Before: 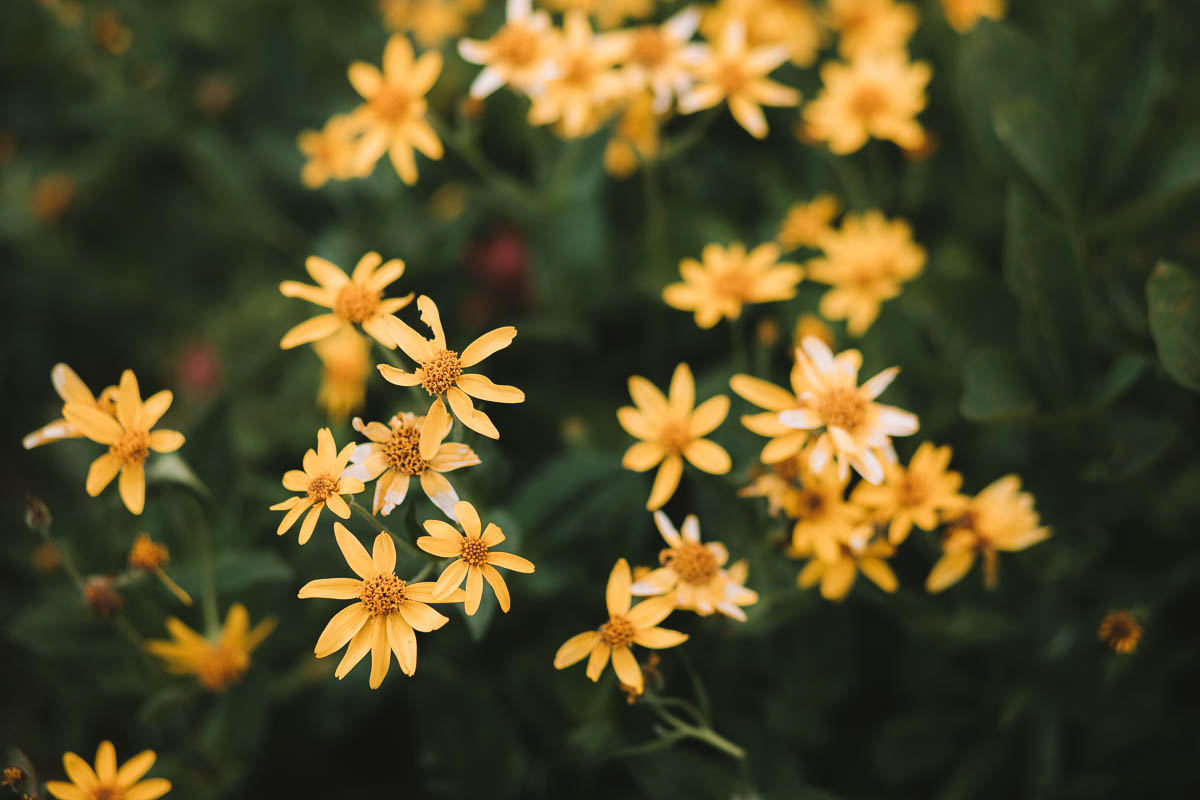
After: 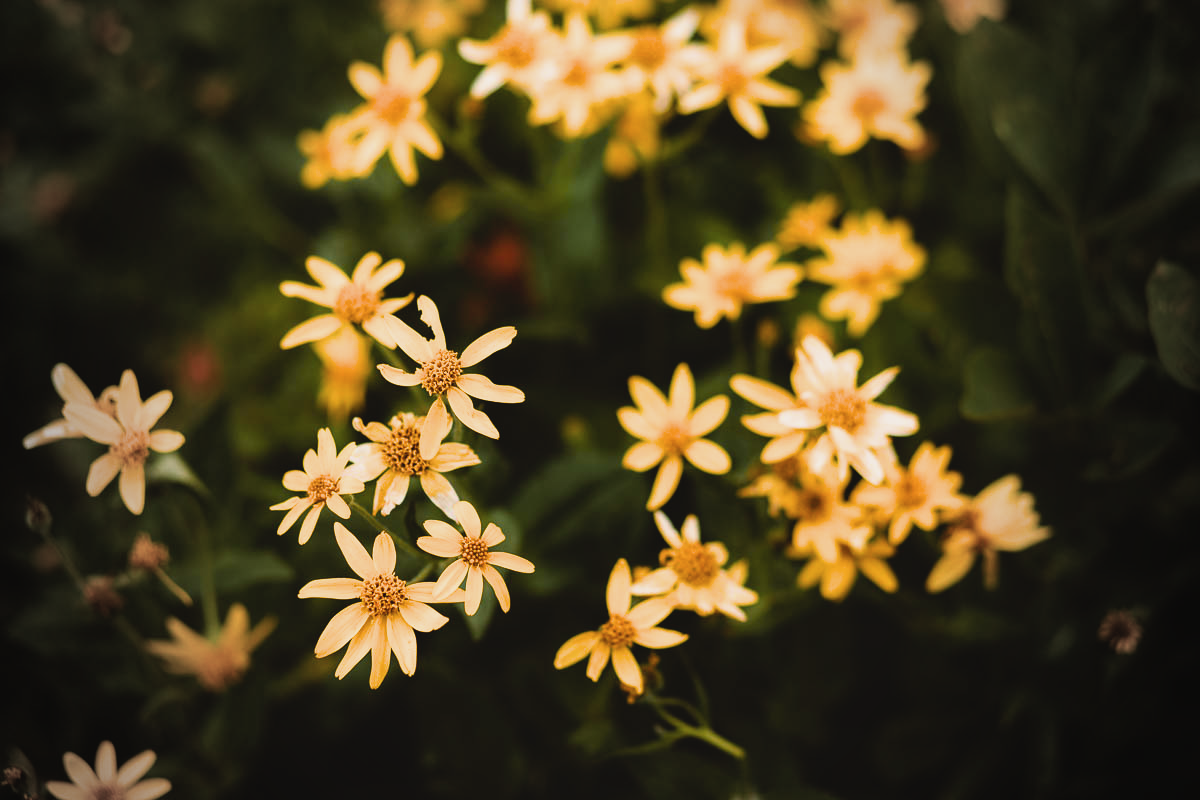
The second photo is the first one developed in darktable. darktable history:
filmic rgb: black relative exposure -7.98 EV, white relative exposure 2.35 EV, hardness 6.62
vignetting: fall-off start 65.43%, width/height ratio 0.879
color balance rgb: power › chroma 2.488%, power › hue 70.74°, perceptual saturation grading › global saturation 25.9%
contrast brightness saturation: contrast -0.091, saturation -0.084
